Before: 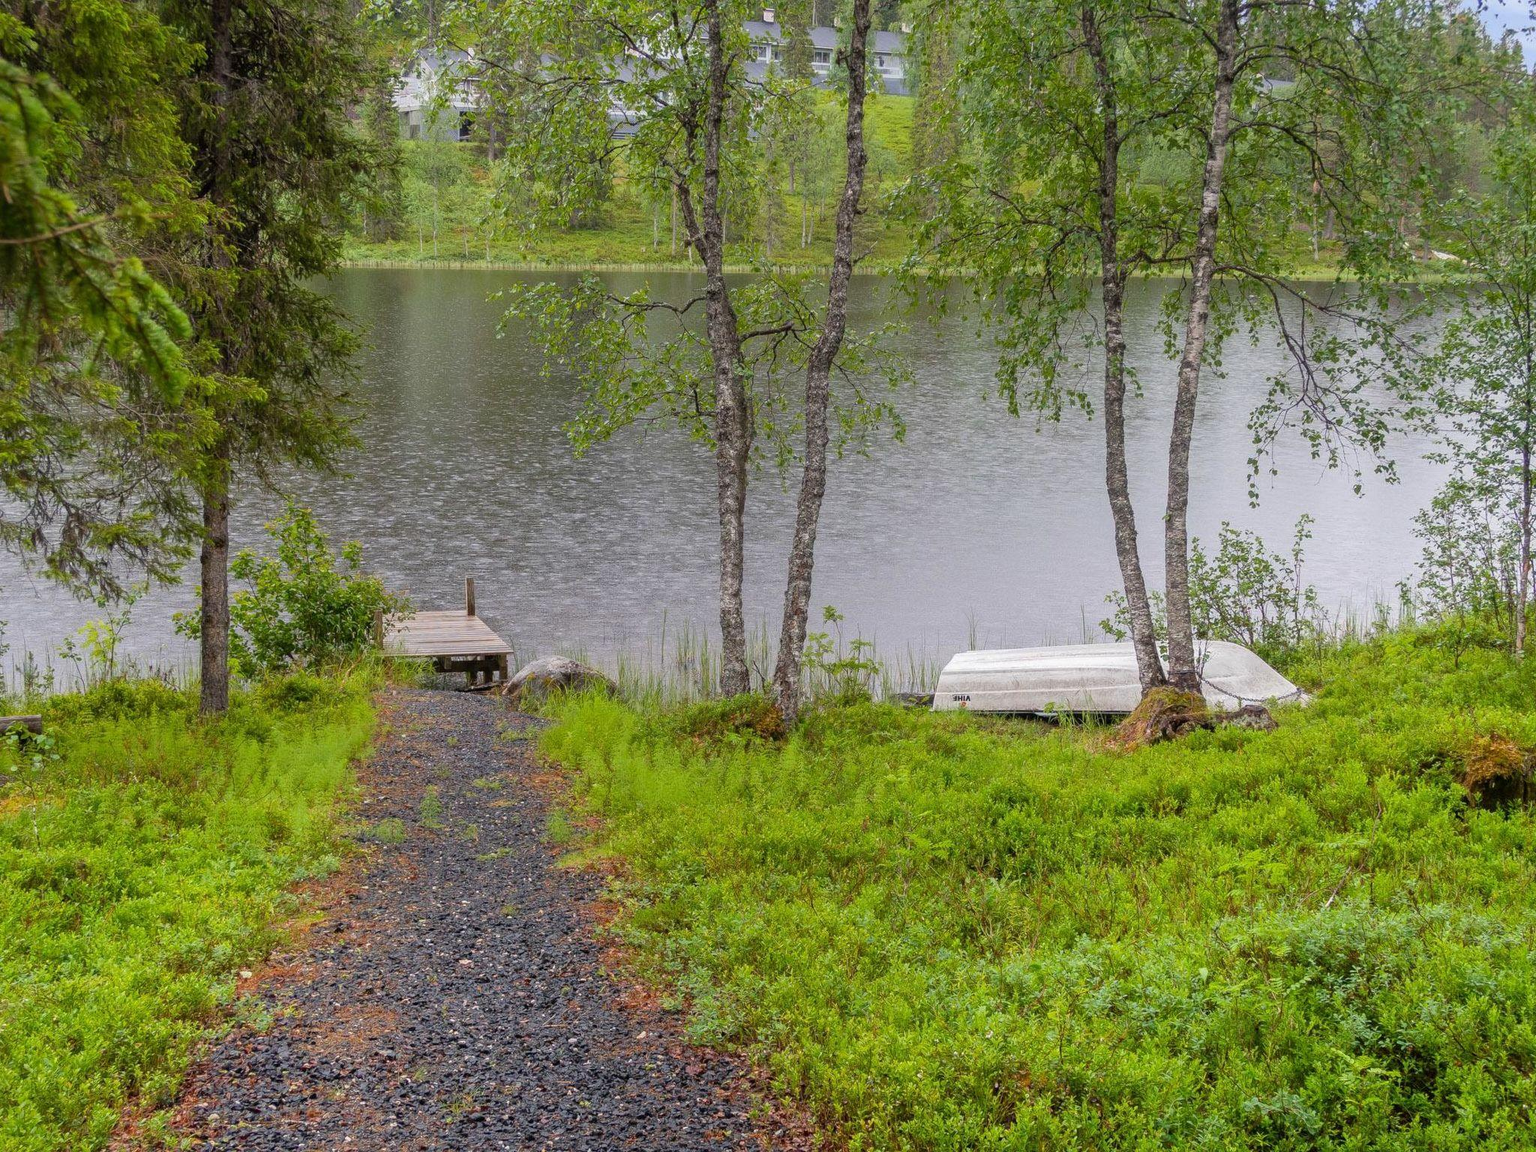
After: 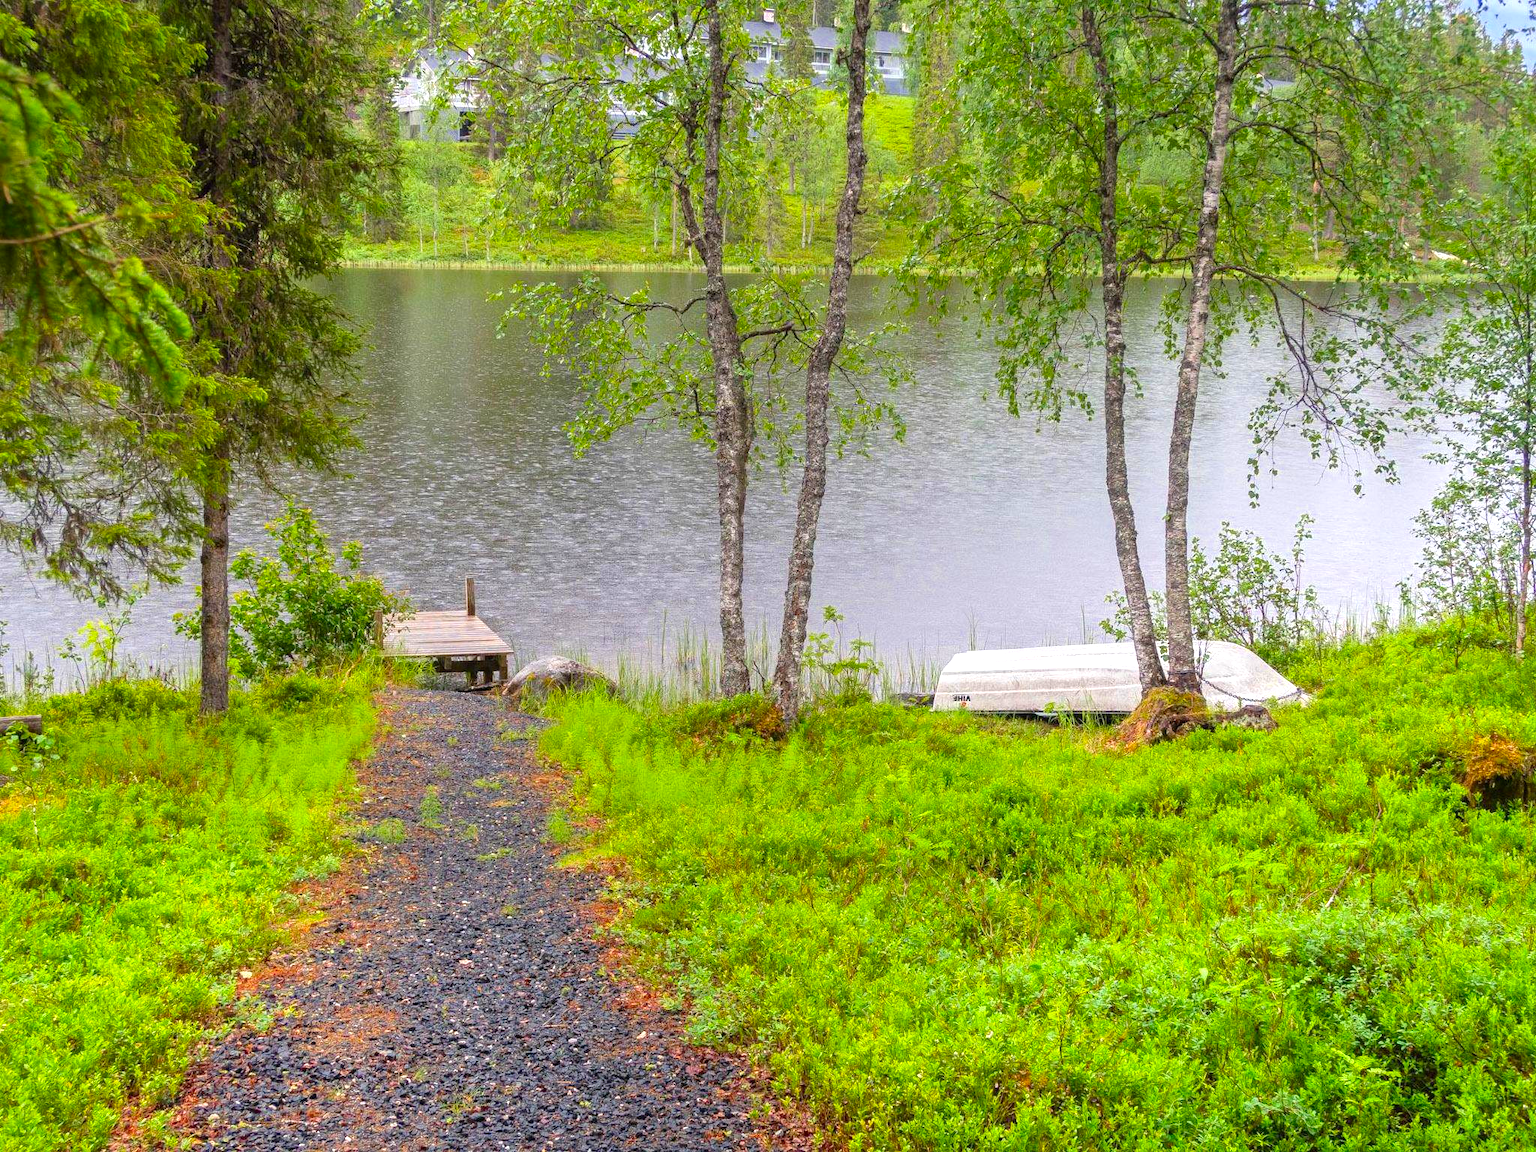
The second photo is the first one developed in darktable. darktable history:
color zones: curves: ch0 [(0, 0.613) (0.01, 0.613) (0.245, 0.448) (0.498, 0.529) (0.642, 0.665) (0.879, 0.777) (0.99, 0.613)]; ch1 [(0, 0) (0.143, 0) (0.286, 0) (0.429, 0) (0.571, 0) (0.714, 0) (0.857, 0)], mix -138.01%
exposure: black level correction 0, exposure 0.6 EV, compensate highlight preservation false
